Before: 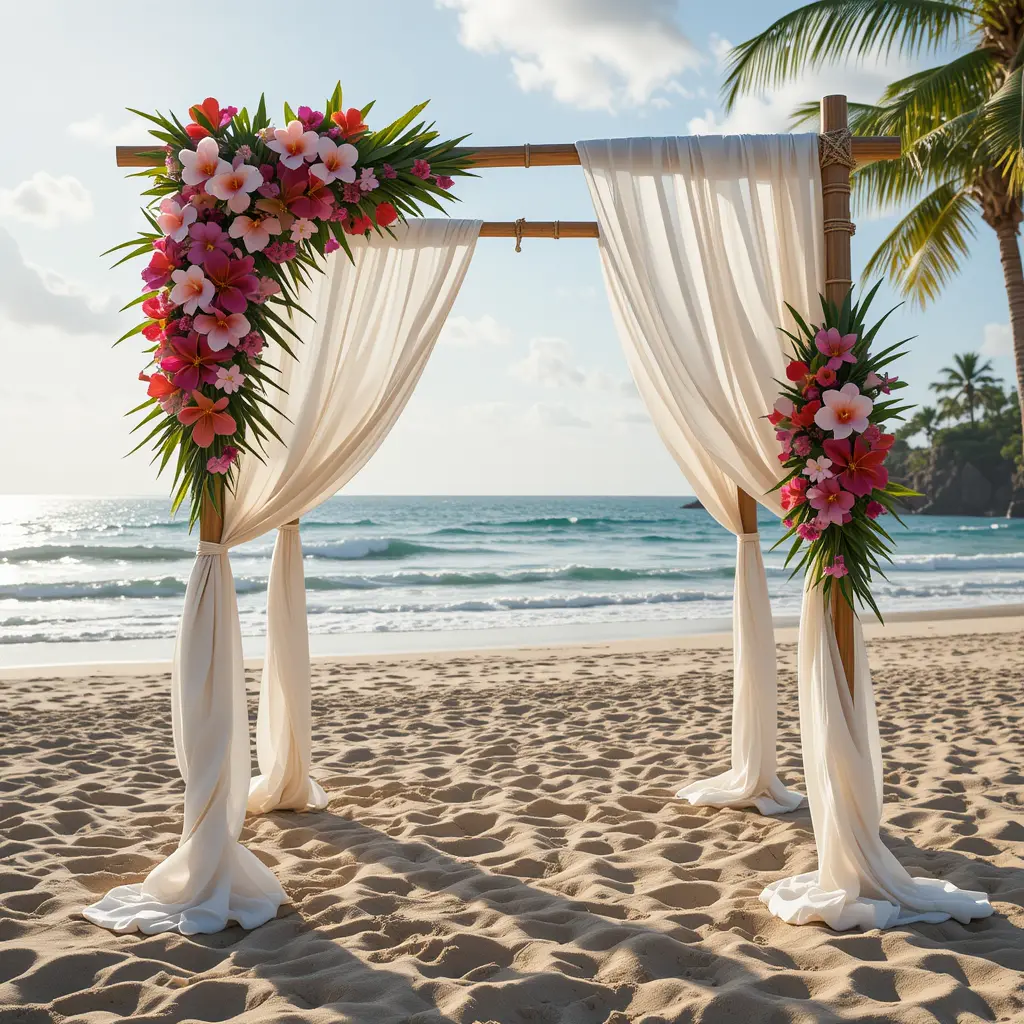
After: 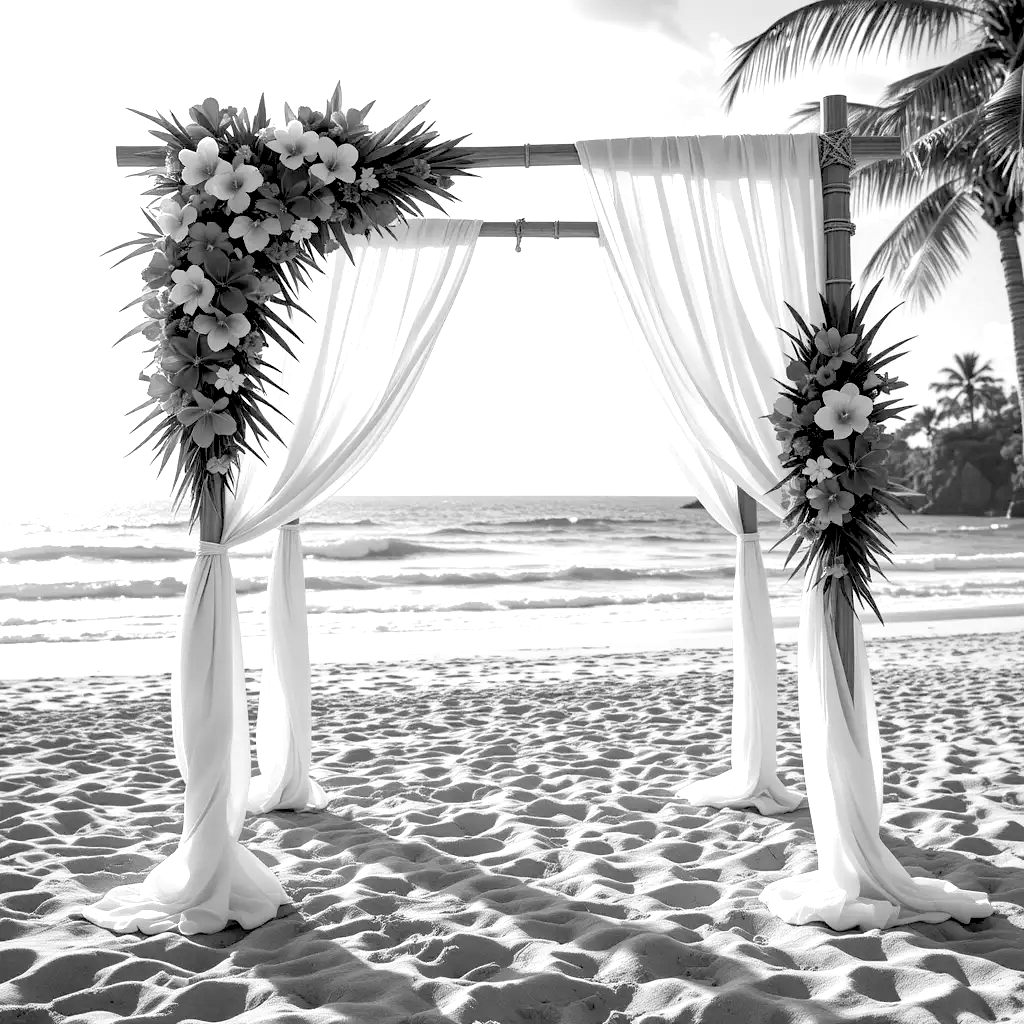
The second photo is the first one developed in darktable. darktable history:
monochrome: on, module defaults
rgb levels: levels [[0.029, 0.461, 0.922], [0, 0.5, 1], [0, 0.5, 1]]
exposure: exposure 0.6 EV, compensate highlight preservation false
